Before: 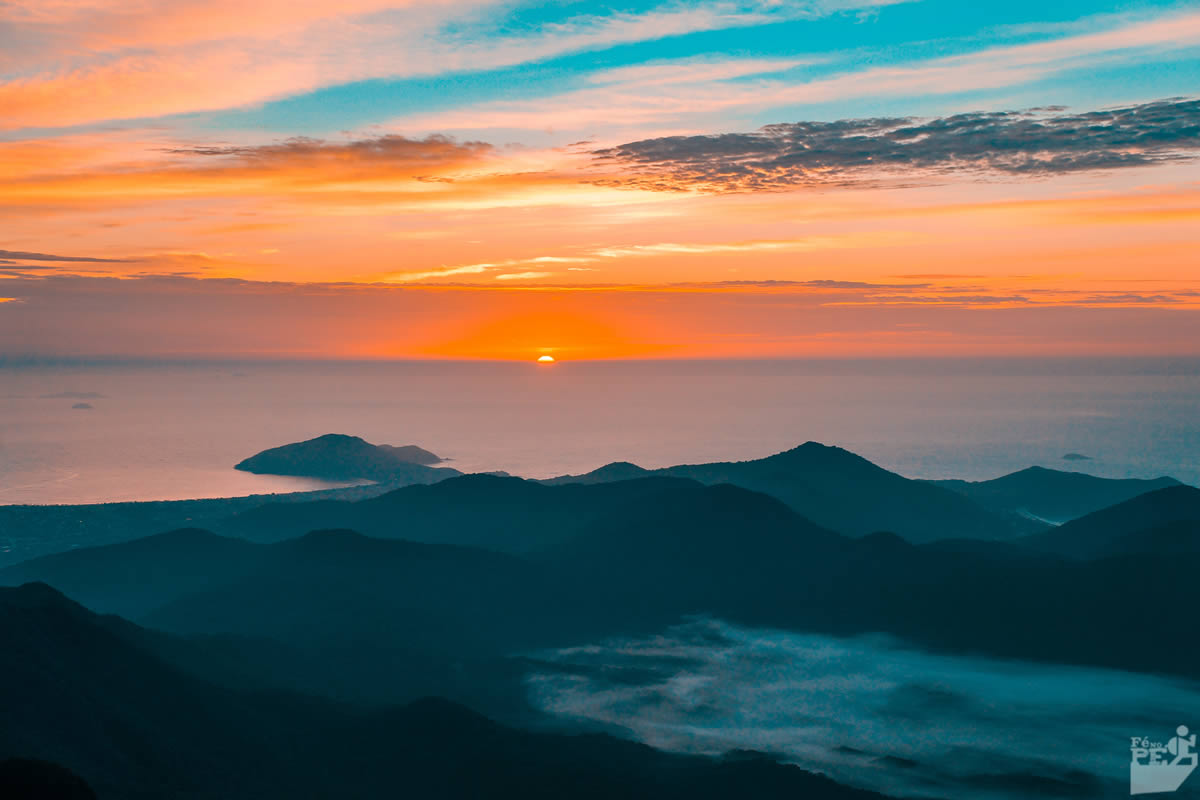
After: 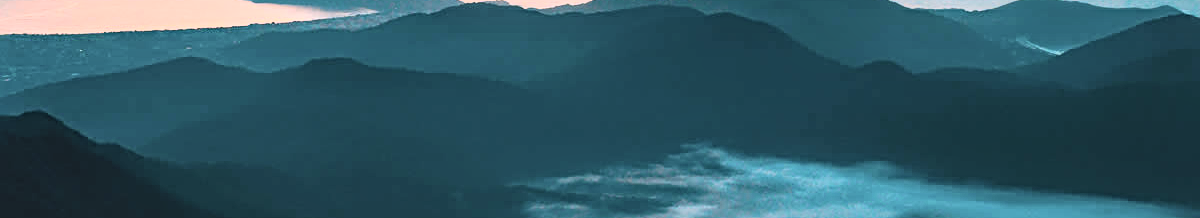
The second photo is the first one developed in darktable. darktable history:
local contrast: detail 109%
shadows and highlights: shadows 31.54, highlights -32.56, soften with gaussian
crop and rotate: top 59.045%, bottom 13.683%
sharpen: radius 3.975
contrast brightness saturation: contrast 0.376, brightness 0.521
tone equalizer: -8 EV -0.721 EV, -7 EV -0.671 EV, -6 EV -0.593 EV, -5 EV -0.377 EV, -3 EV 0.368 EV, -2 EV 0.6 EV, -1 EV 0.682 EV, +0 EV 0.727 EV
